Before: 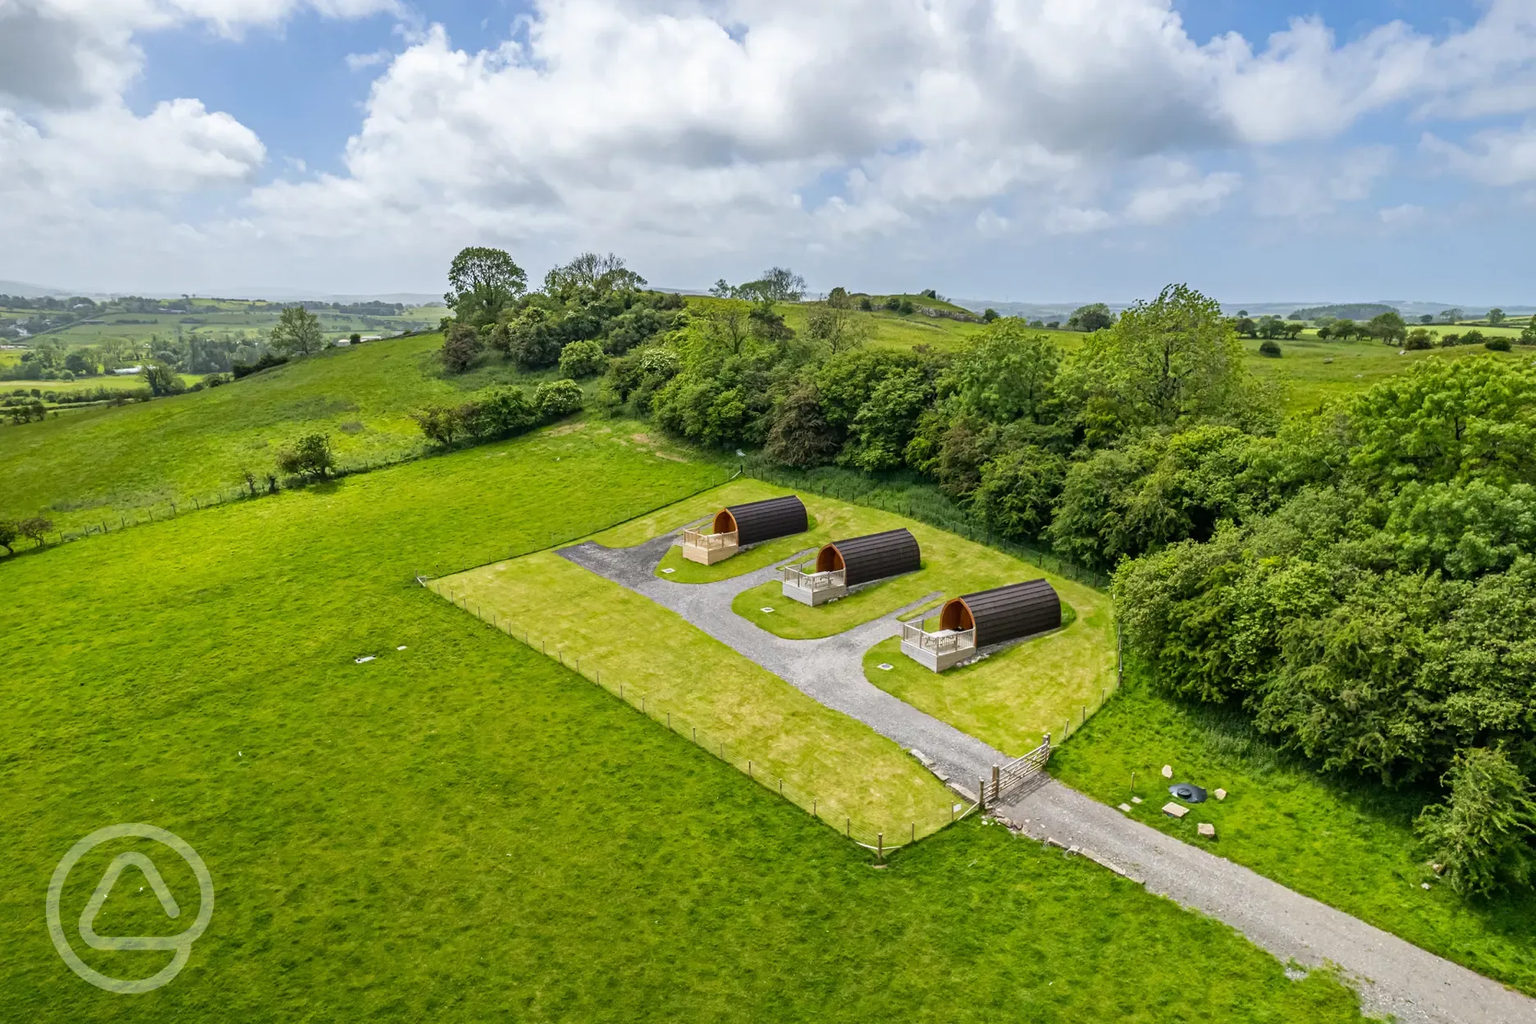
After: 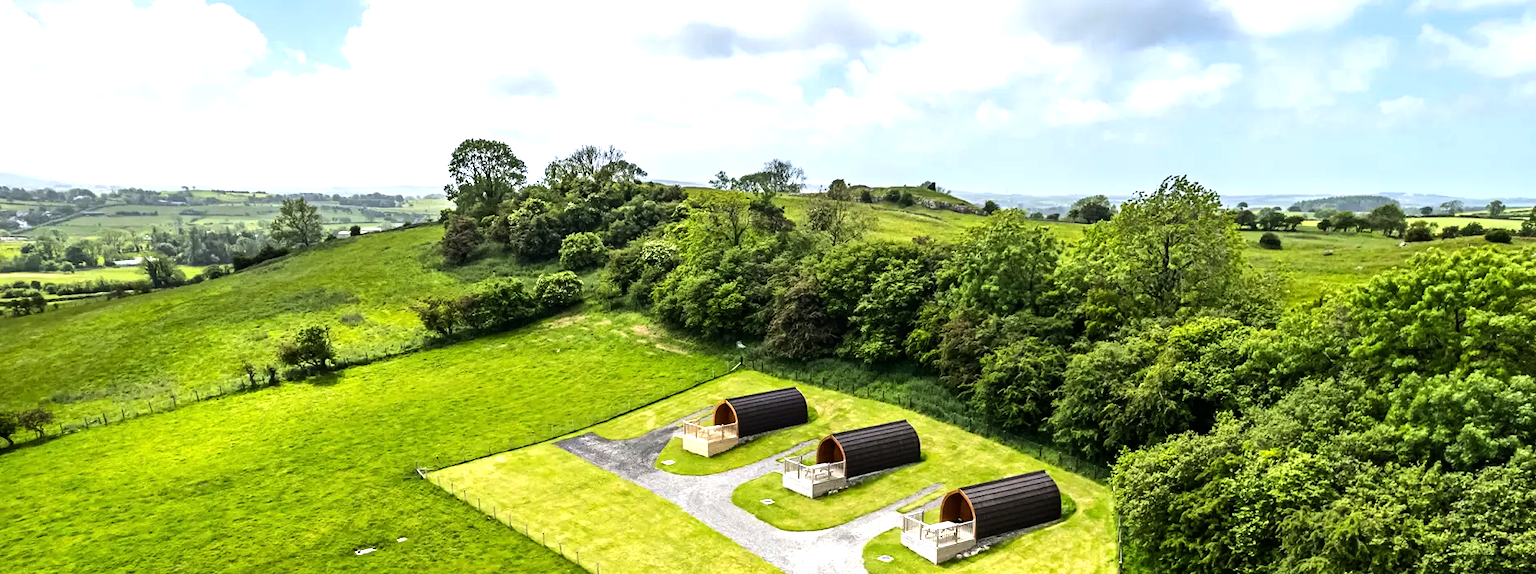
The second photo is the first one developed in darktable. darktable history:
crop and rotate: top 10.605%, bottom 33.274%
tone equalizer: -8 EV -1.08 EV, -7 EV -1.01 EV, -6 EV -0.867 EV, -5 EV -0.578 EV, -3 EV 0.578 EV, -2 EV 0.867 EV, -1 EV 1.01 EV, +0 EV 1.08 EV, edges refinement/feathering 500, mask exposure compensation -1.57 EV, preserve details no
